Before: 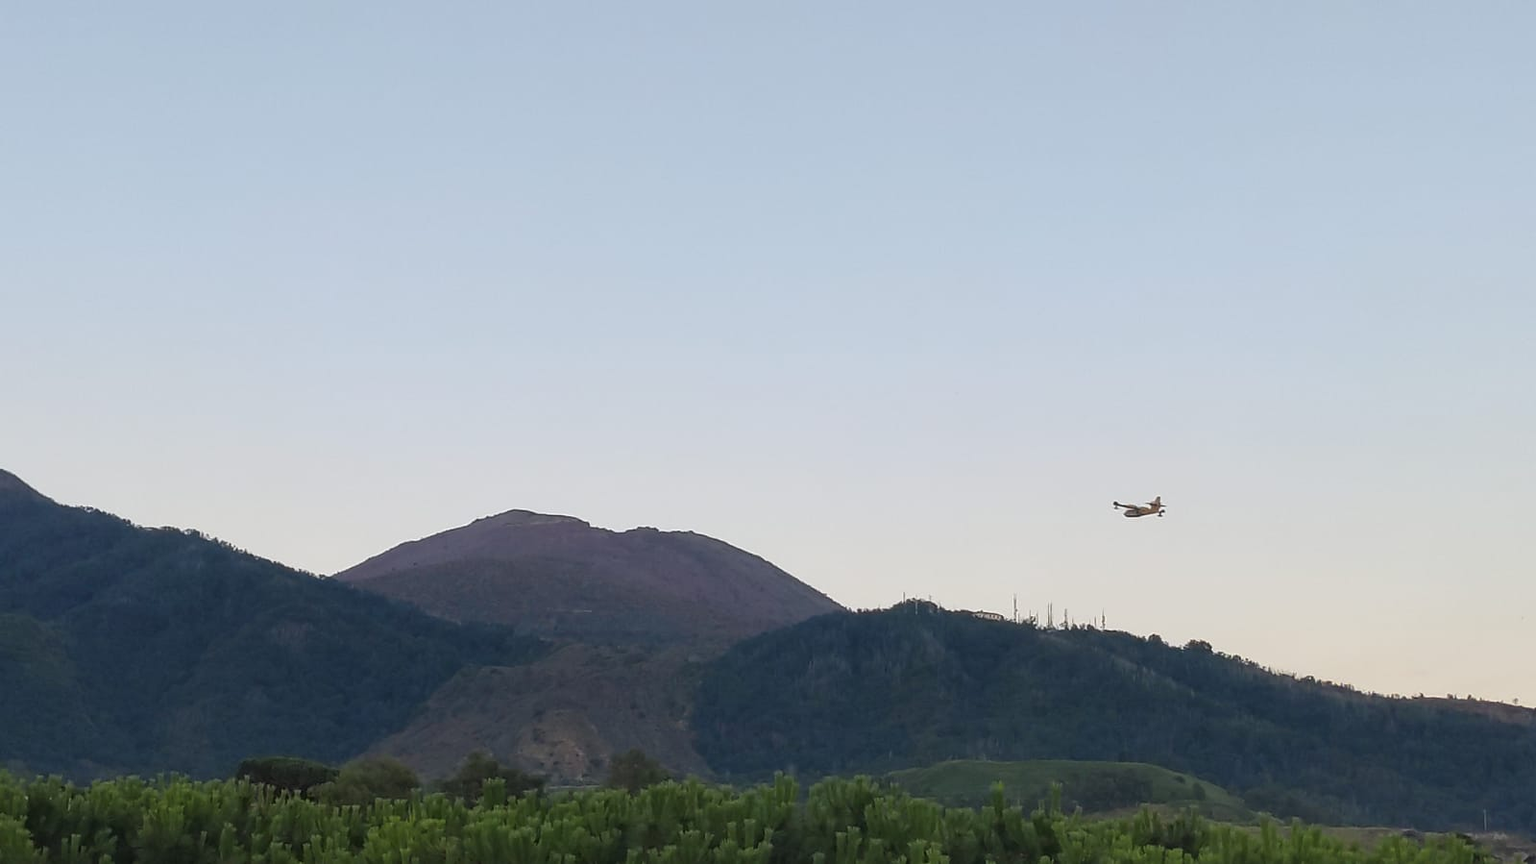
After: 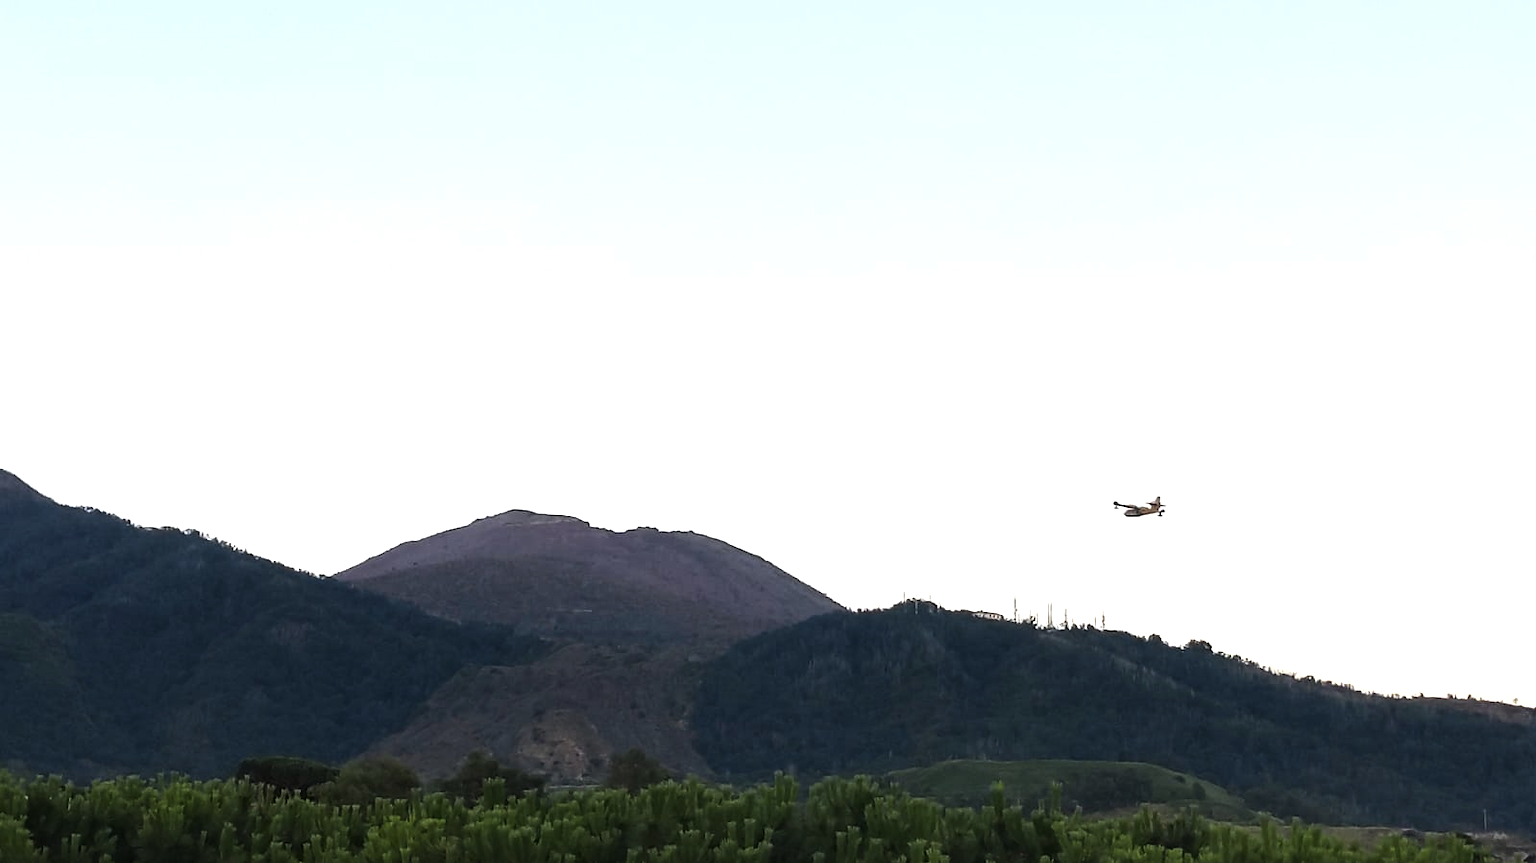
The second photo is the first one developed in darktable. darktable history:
tone equalizer: -8 EV -1.11 EV, -7 EV -0.98 EV, -6 EV -0.88 EV, -5 EV -0.547 EV, -3 EV 0.564 EV, -2 EV 0.853 EV, -1 EV 1.01 EV, +0 EV 1.08 EV, edges refinement/feathering 500, mask exposure compensation -1.57 EV, preserve details no
